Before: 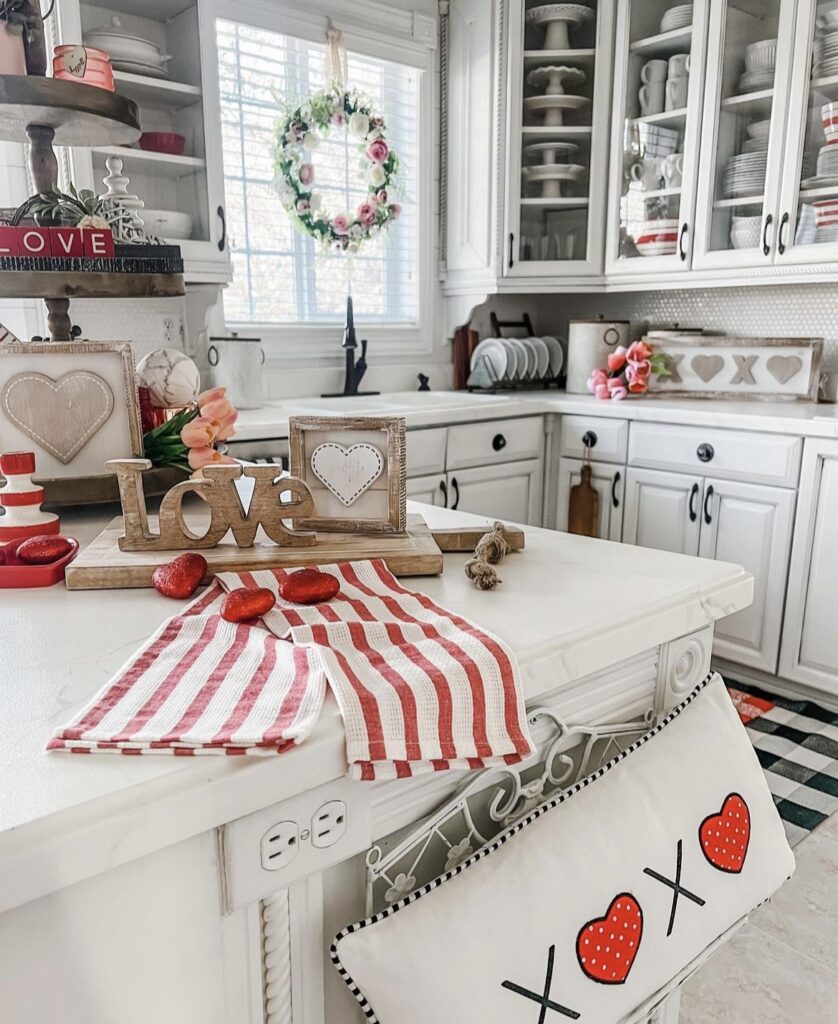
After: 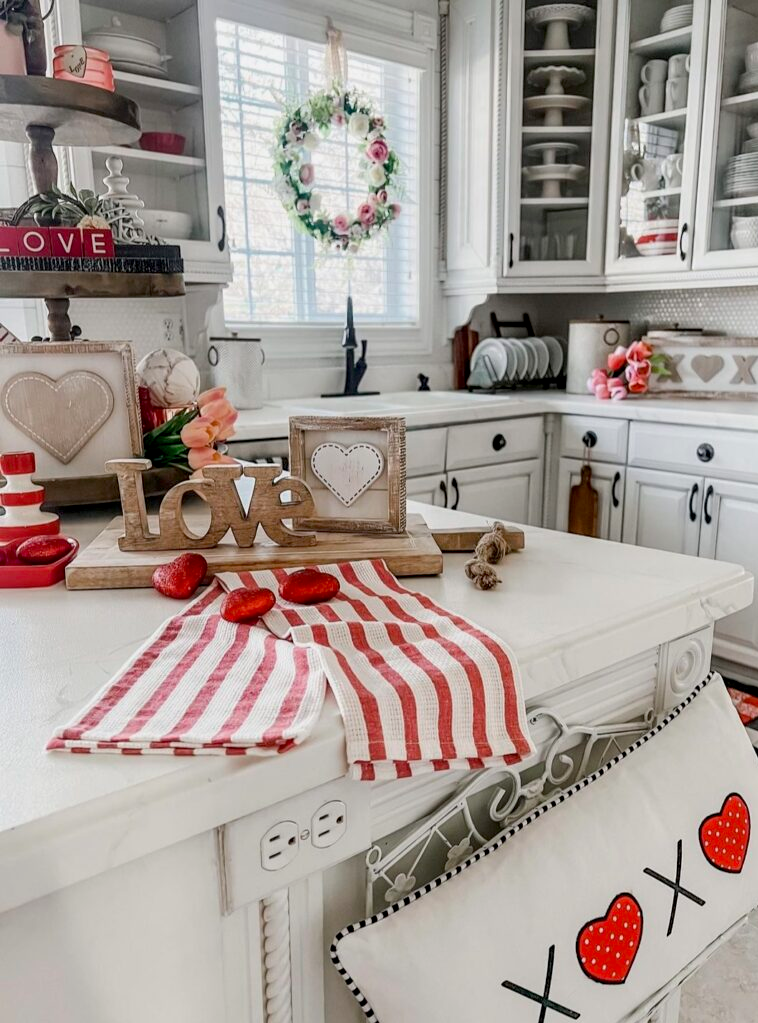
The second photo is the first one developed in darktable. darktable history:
crop: right 9.509%, bottom 0.031%
exposure: black level correction 0.009, exposure -0.159 EV, compensate highlight preservation false
